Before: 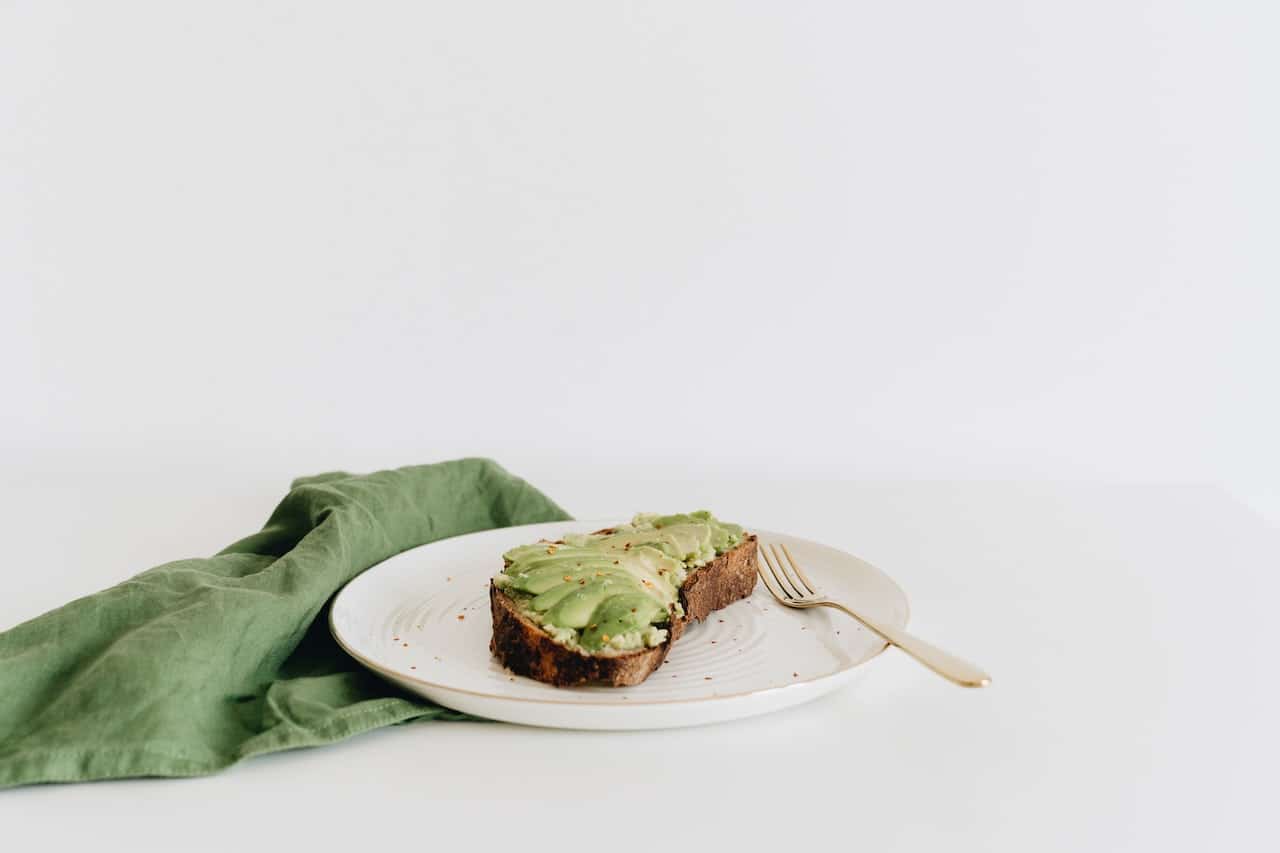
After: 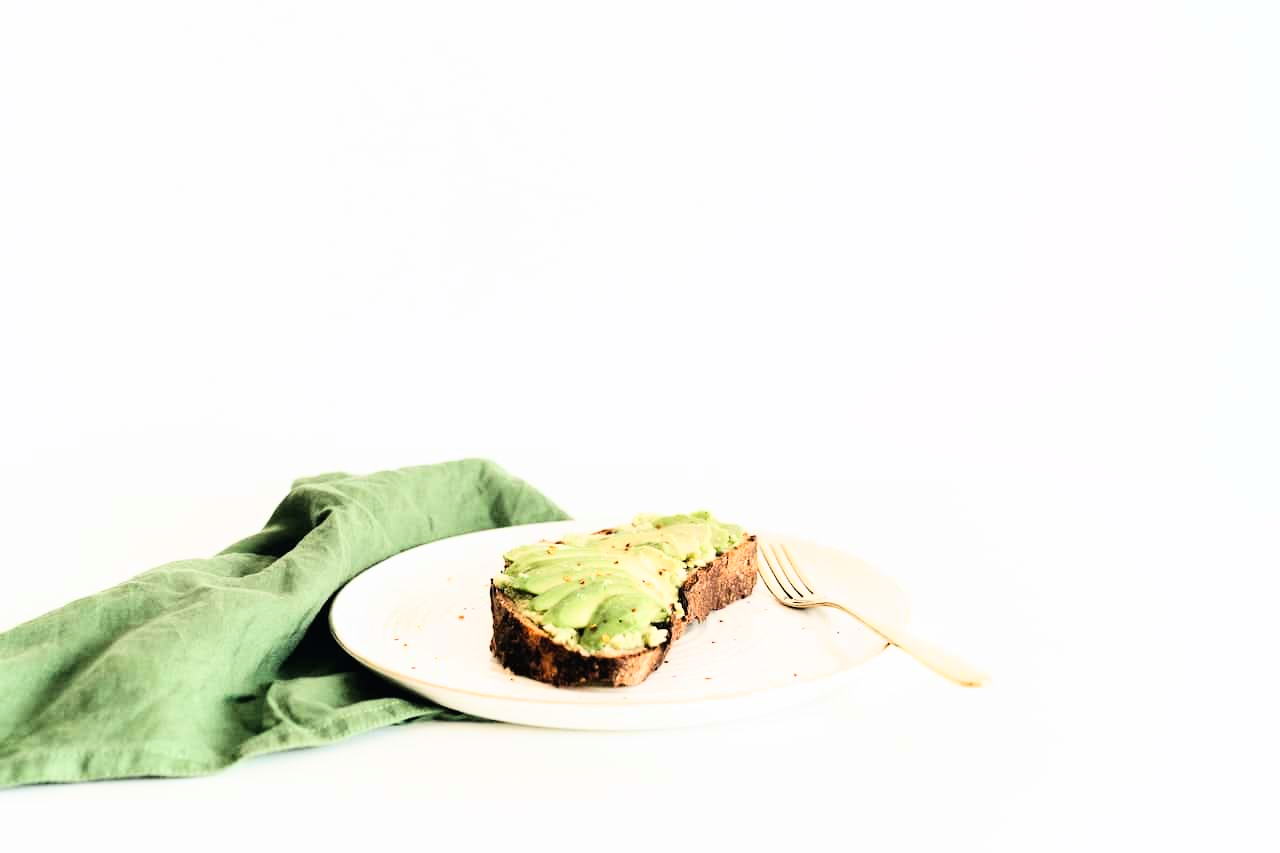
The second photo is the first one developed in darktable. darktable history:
base curve: curves: ch0 [(0, 0) (0.007, 0.004) (0.027, 0.03) (0.046, 0.07) (0.207, 0.54) (0.442, 0.872) (0.673, 0.972) (1, 1)], exposure shift 0.01
